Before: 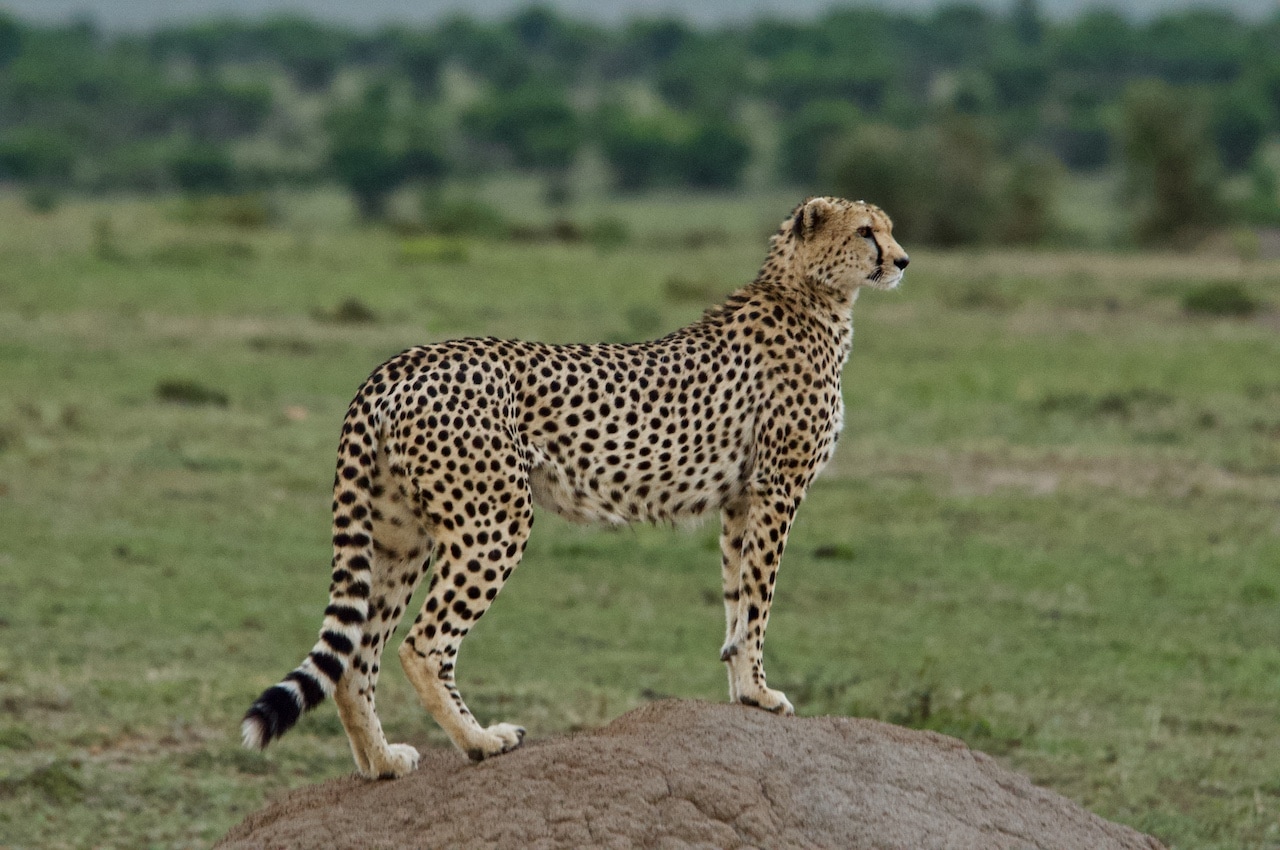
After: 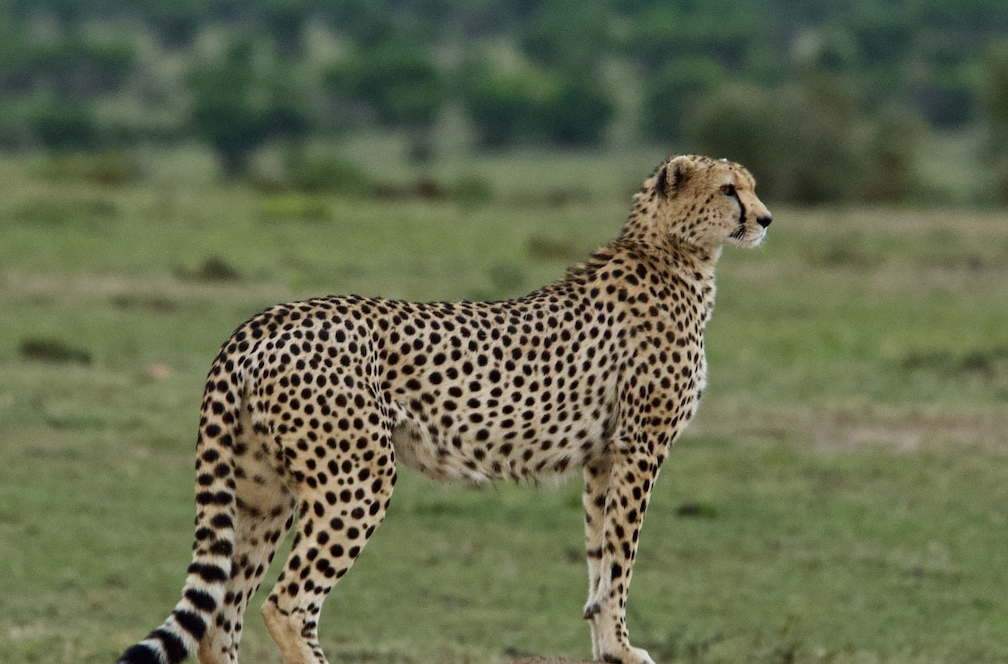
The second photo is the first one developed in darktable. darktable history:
white balance: emerald 1
crop and rotate: left 10.77%, top 5.1%, right 10.41%, bottom 16.76%
